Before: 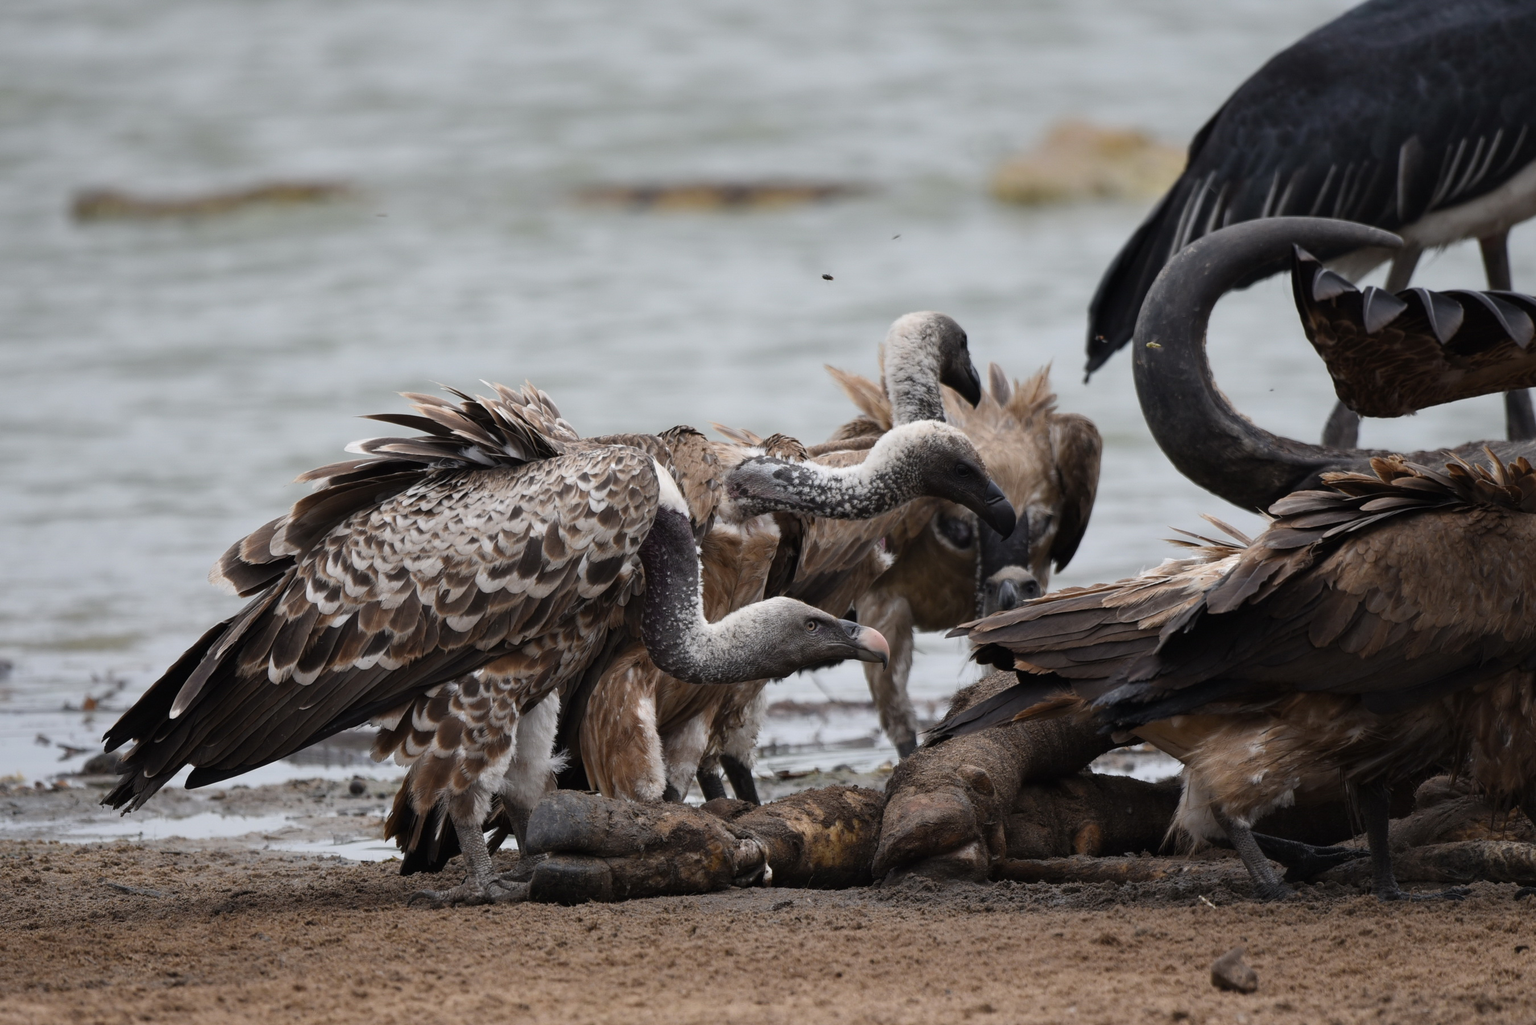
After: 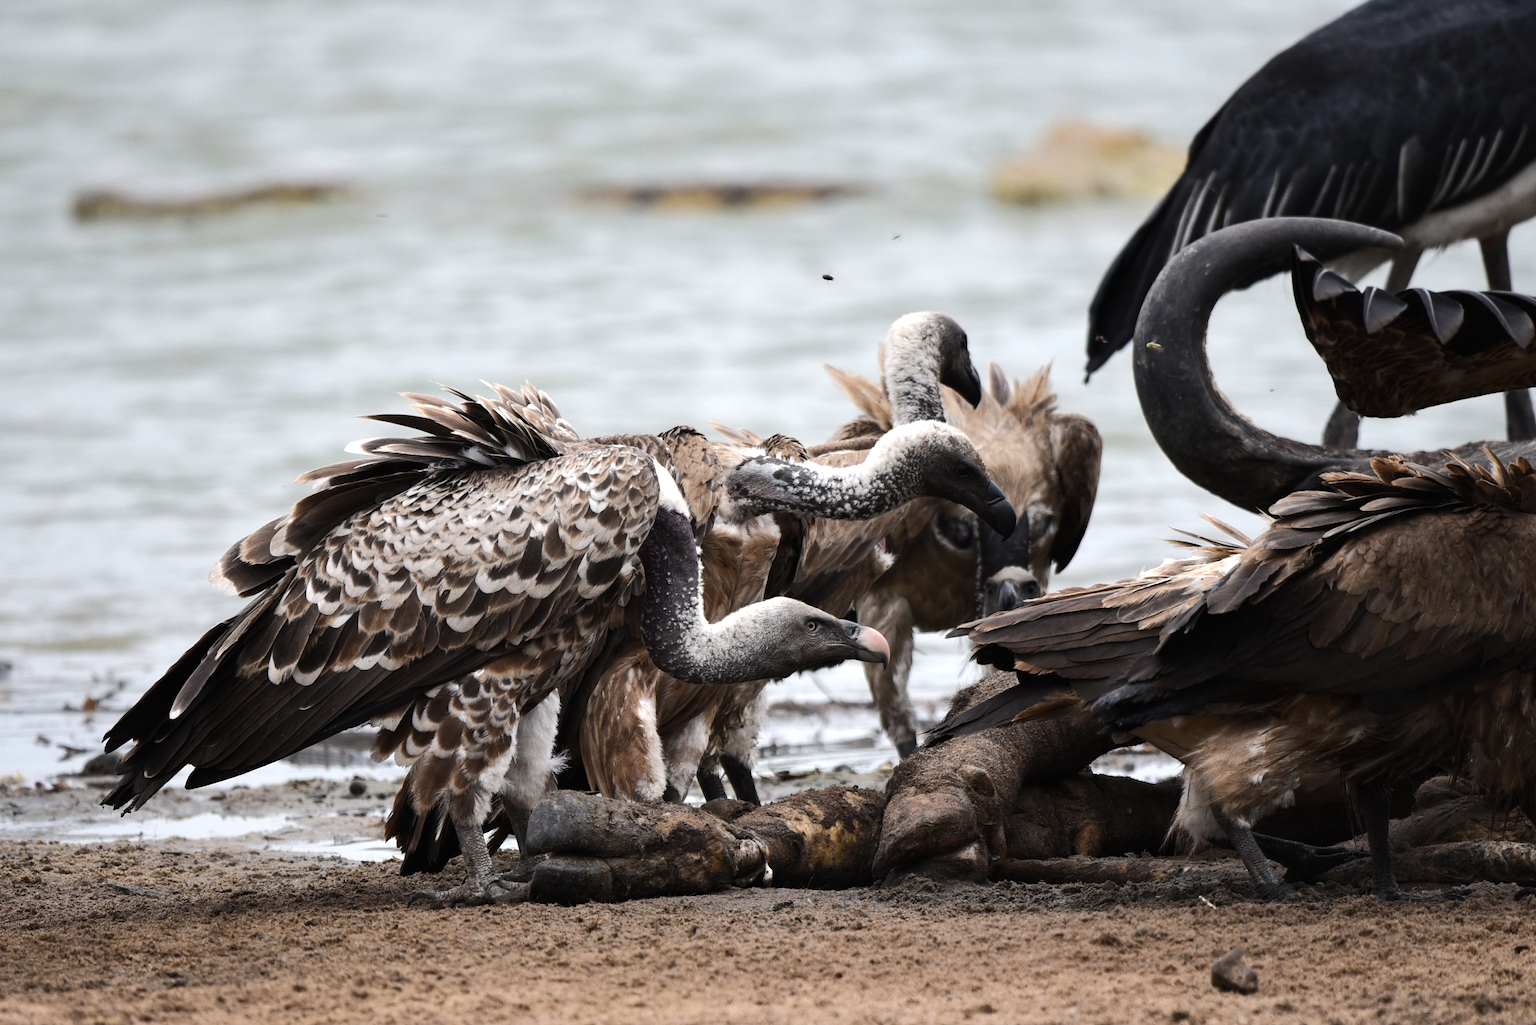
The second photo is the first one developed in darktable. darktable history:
base curve: curves: ch0 [(0, 0) (0.262, 0.32) (0.722, 0.705) (1, 1)]
tone equalizer: -8 EV -0.75 EV, -7 EV -0.7 EV, -6 EV -0.6 EV, -5 EV -0.4 EV, -3 EV 0.4 EV, -2 EV 0.6 EV, -1 EV 0.7 EV, +0 EV 0.75 EV, edges refinement/feathering 500, mask exposure compensation -1.57 EV, preserve details no
grain: coarseness 0.09 ISO, strength 10%
